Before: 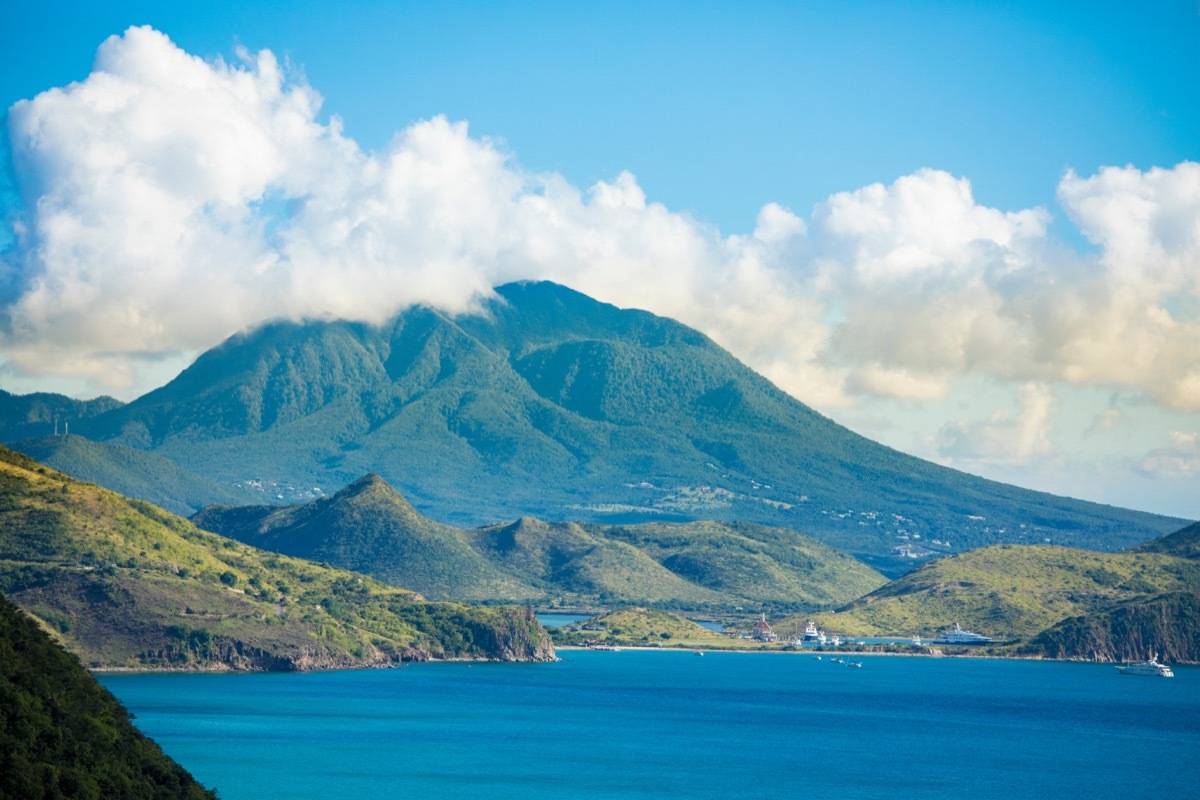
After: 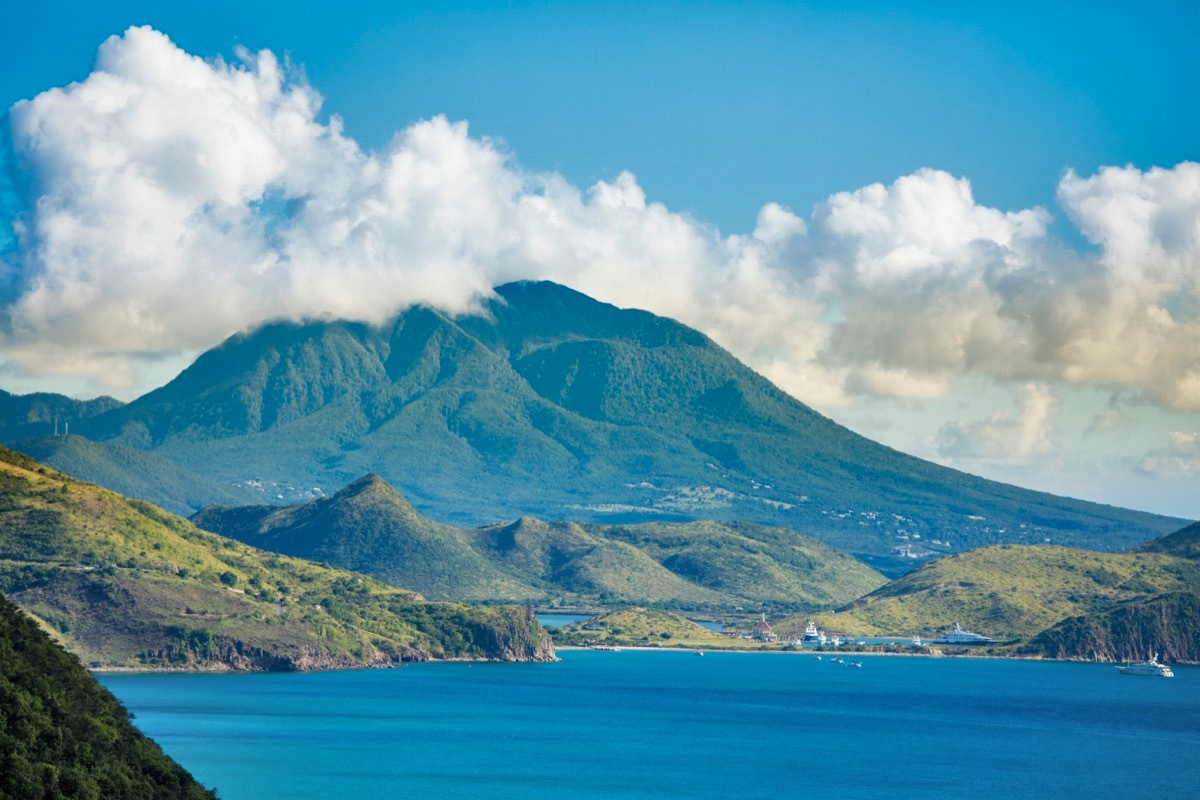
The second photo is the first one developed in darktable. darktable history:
shadows and highlights: shadows 60.94, highlights -60.41, soften with gaussian
